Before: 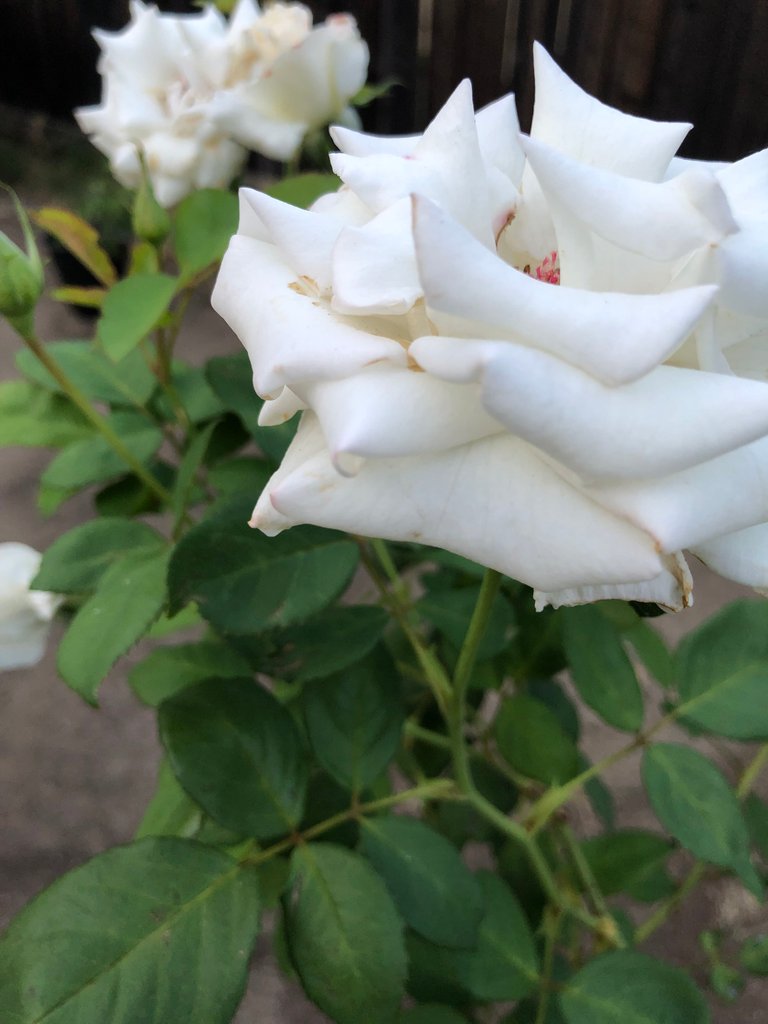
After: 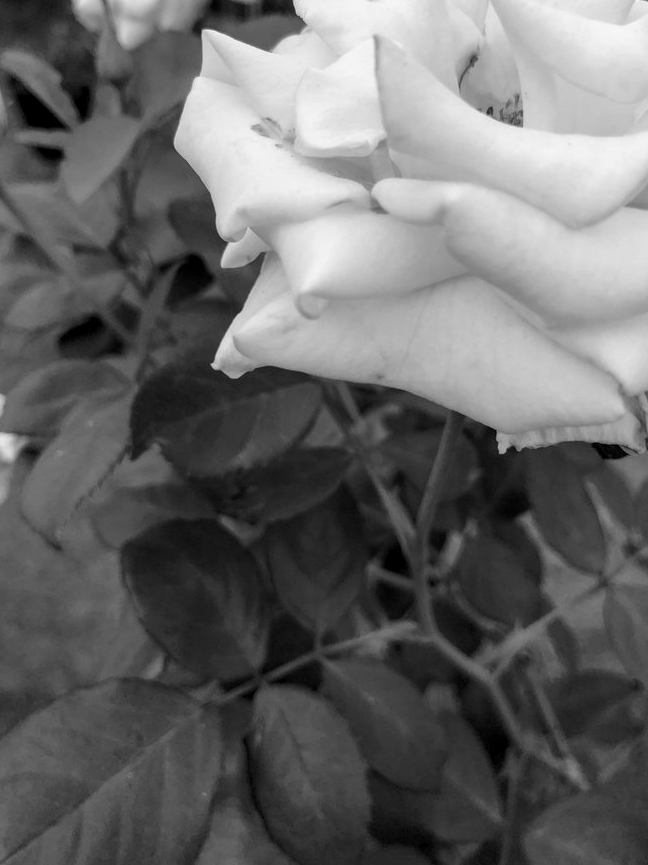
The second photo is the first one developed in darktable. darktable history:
crop and rotate: left 4.842%, top 15.51%, right 10.668%
local contrast: on, module defaults
color calibration: output gray [0.18, 0.41, 0.41, 0], gray › normalize channels true, illuminant same as pipeline (D50), adaptation XYZ, x 0.346, y 0.359, gamut compression 0
white balance: red 1.009, blue 1.027
